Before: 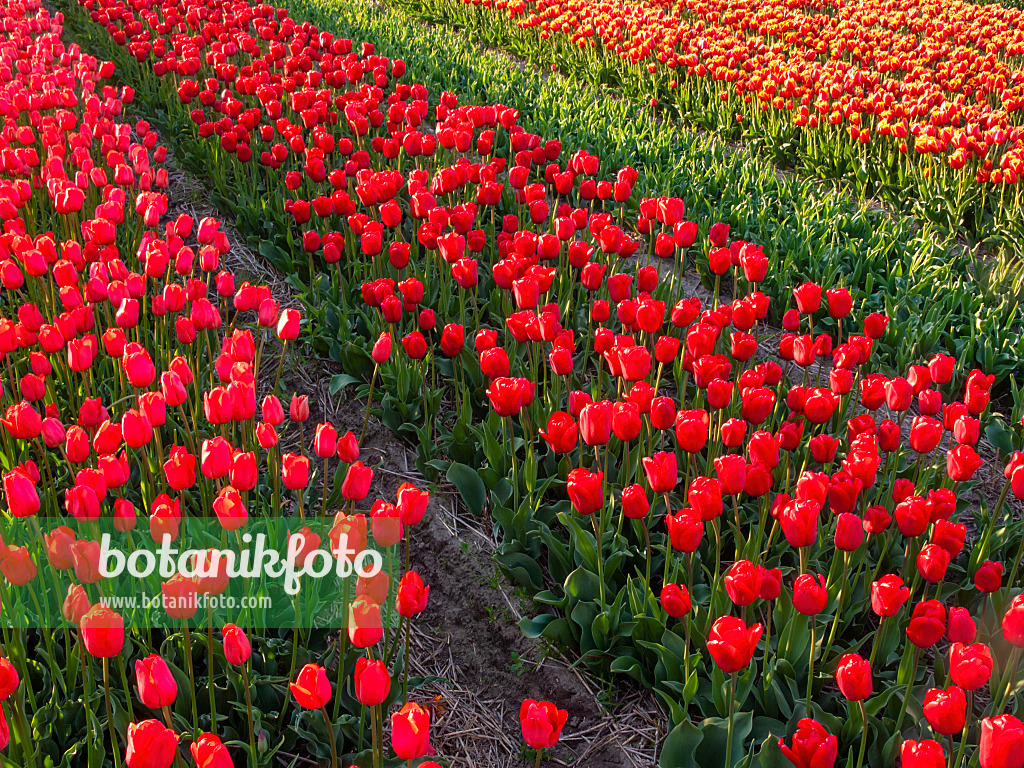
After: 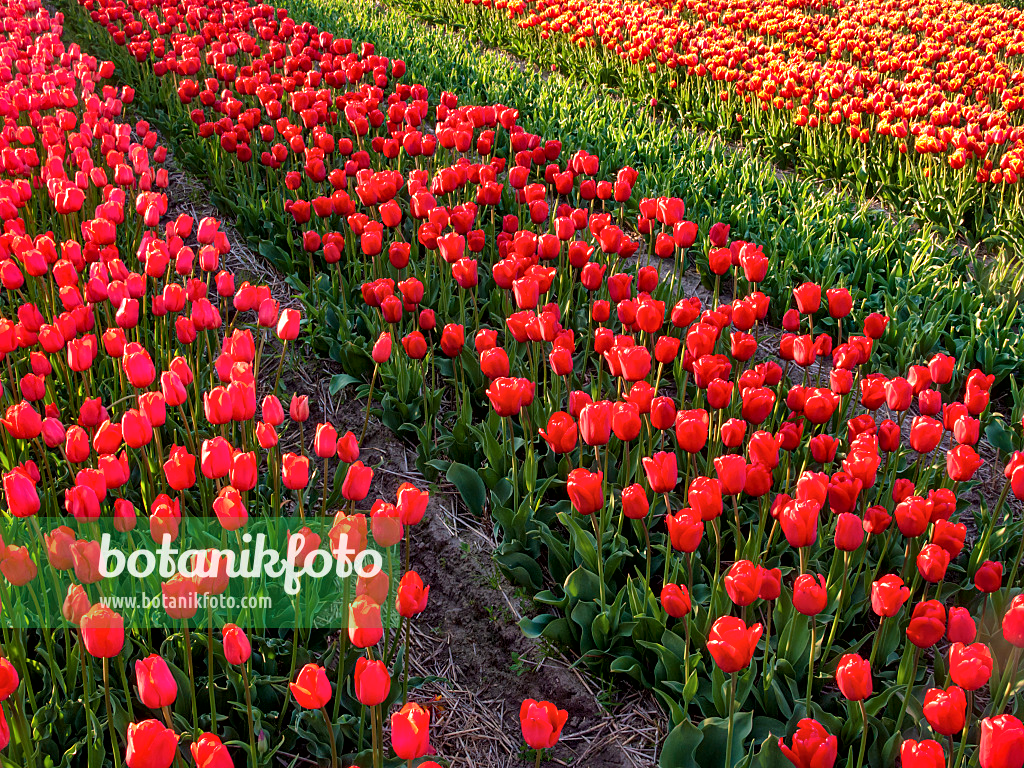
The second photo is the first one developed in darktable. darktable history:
velvia: on, module defaults
local contrast: mode bilateral grid, contrast 21, coarseness 49, detail 149%, midtone range 0.2
